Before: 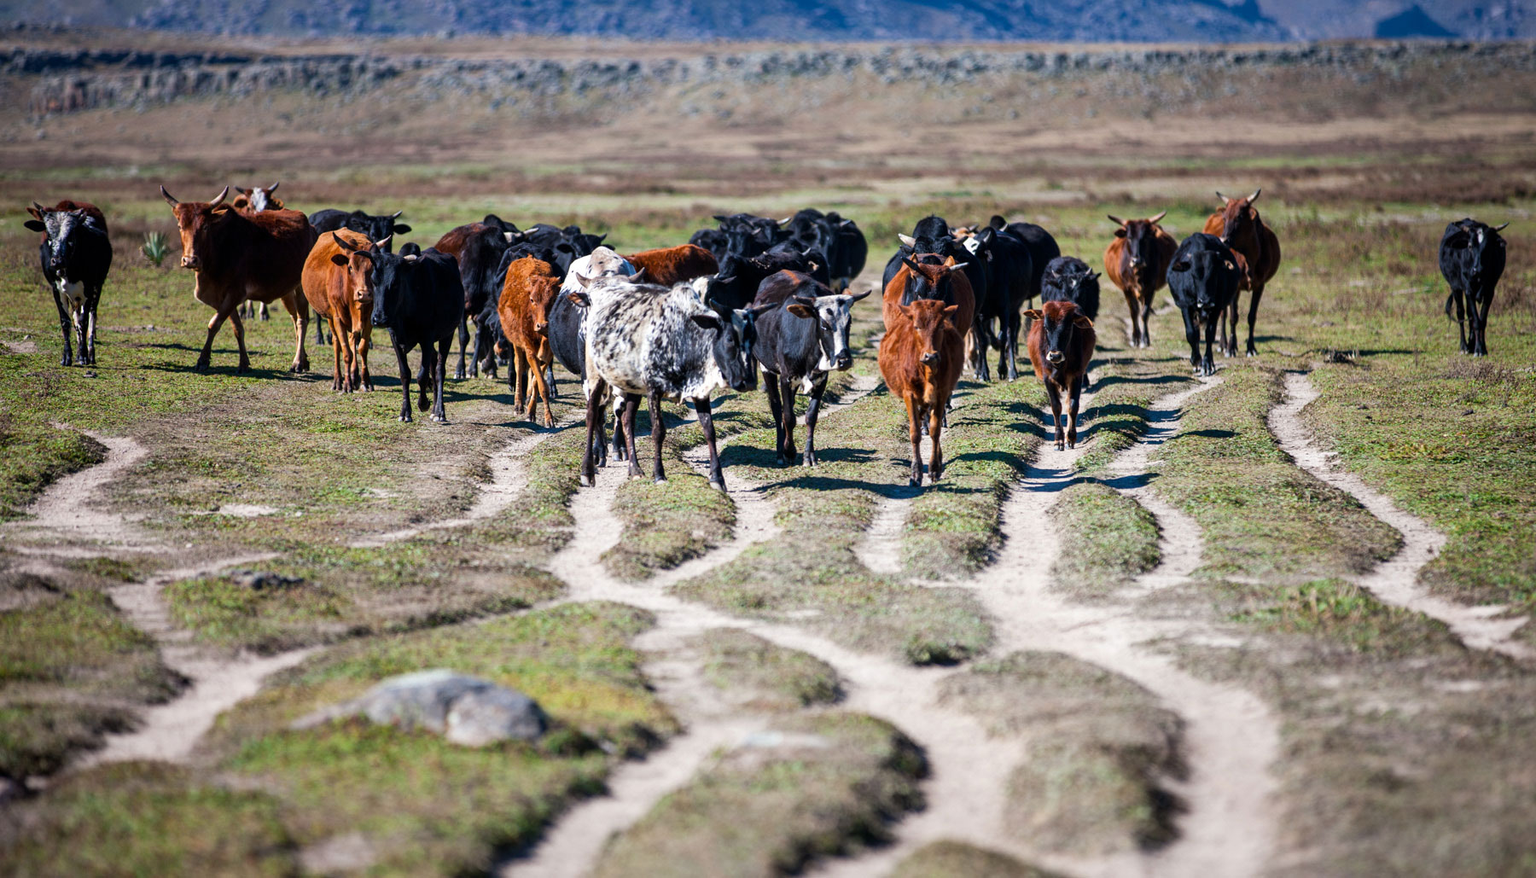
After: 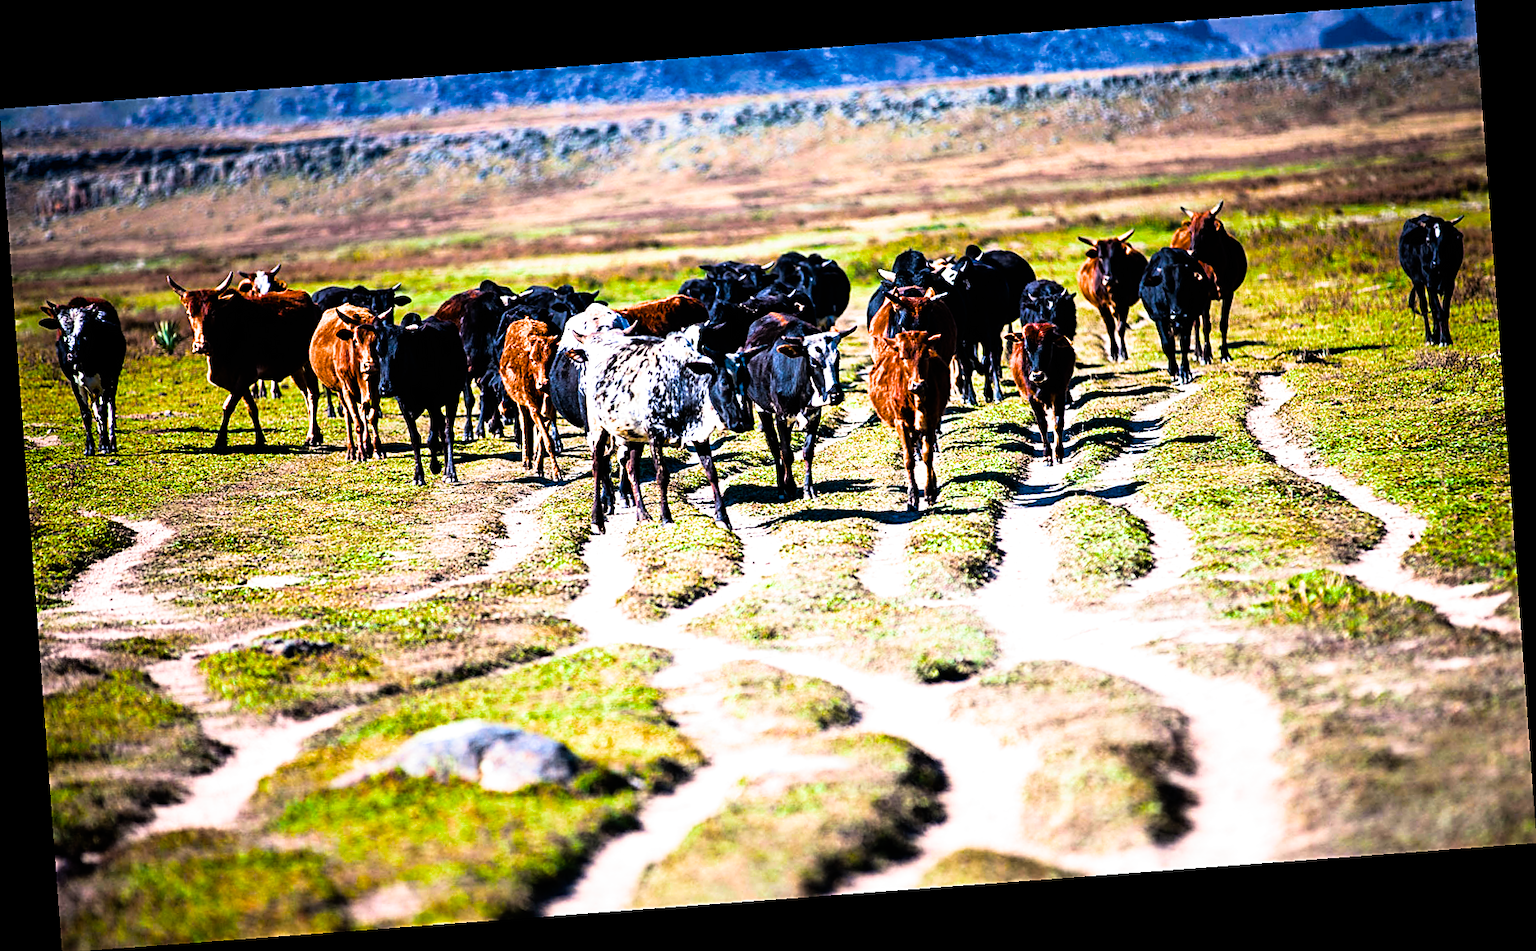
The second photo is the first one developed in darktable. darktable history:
rotate and perspective: rotation -4.25°, automatic cropping off
sharpen: on, module defaults
white balance: red 1, blue 1
color balance rgb: linear chroma grading › shadows -30%, linear chroma grading › global chroma 35%, perceptual saturation grading › global saturation 75%, perceptual saturation grading › shadows -30%, perceptual brilliance grading › highlights 75%, perceptual brilliance grading › shadows -30%, global vibrance 35%
filmic rgb: black relative exposure -7.75 EV, white relative exposure 4.4 EV, threshold 3 EV, hardness 3.76, latitude 50%, contrast 1.1, color science v5 (2021), contrast in shadows safe, contrast in highlights safe, enable highlight reconstruction true
